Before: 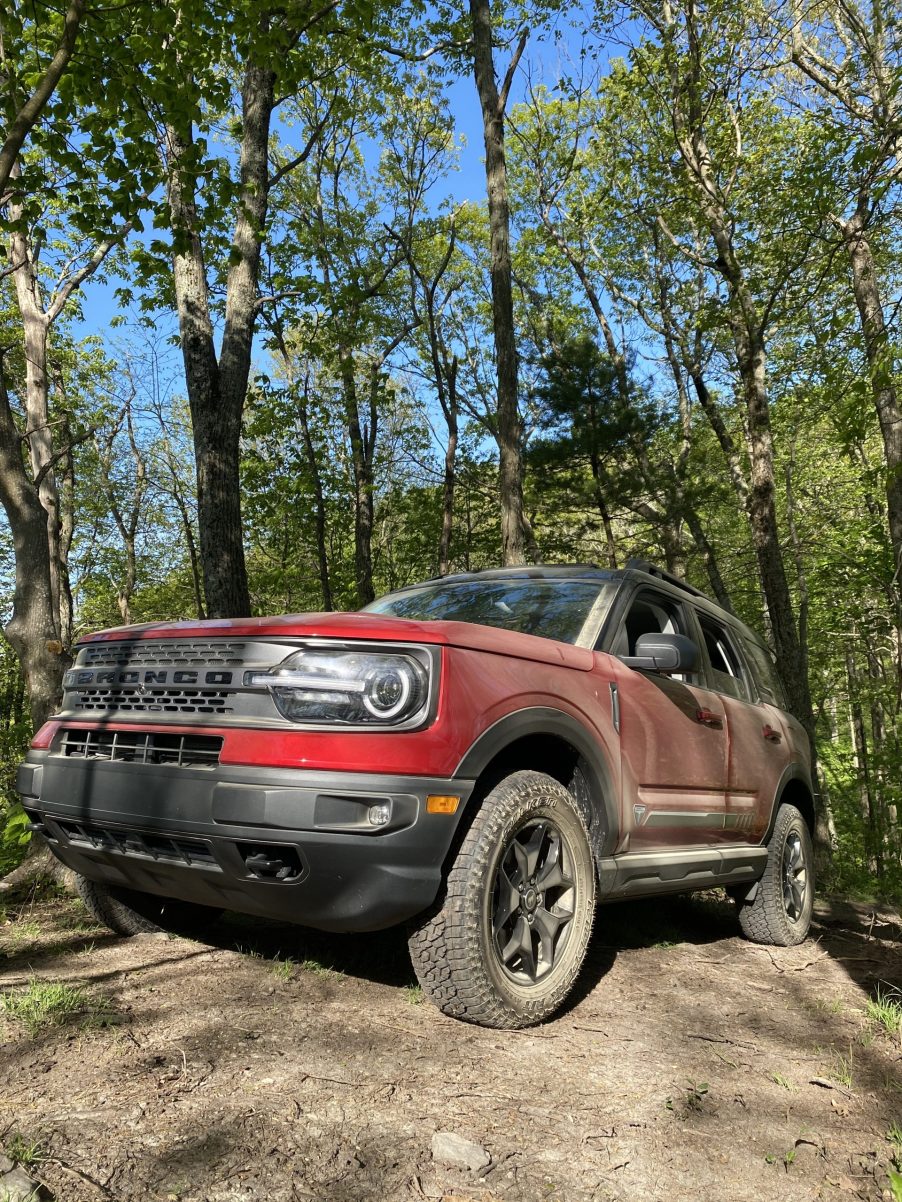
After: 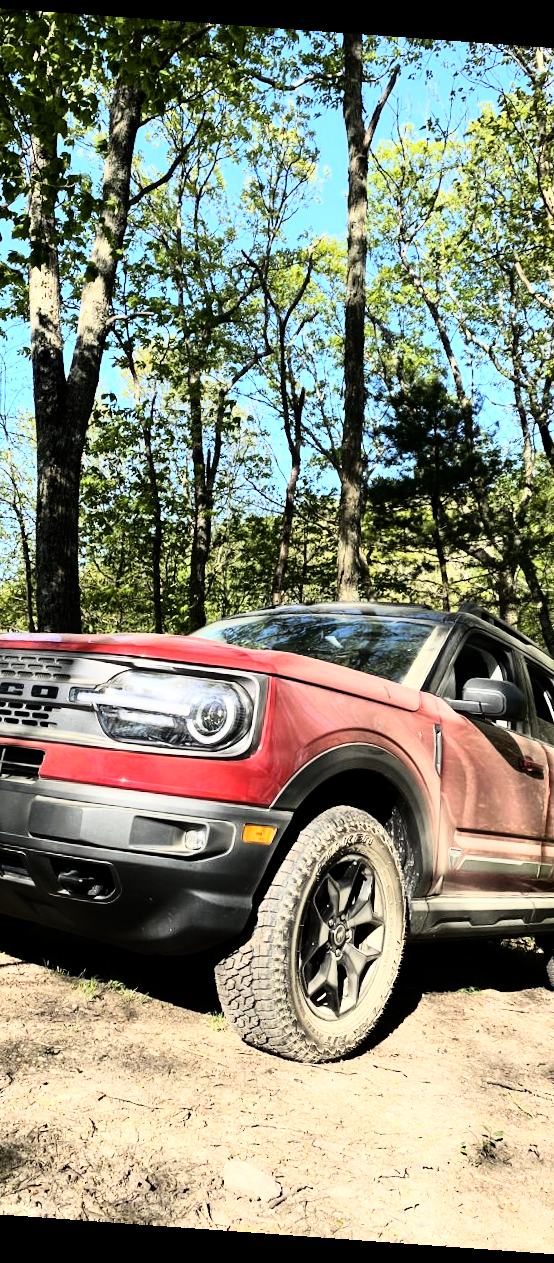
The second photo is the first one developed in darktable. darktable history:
rotate and perspective: rotation 4.1°, automatic cropping off
crop: left 21.496%, right 22.254%
rgb curve: curves: ch0 [(0, 0) (0.21, 0.15) (0.24, 0.21) (0.5, 0.75) (0.75, 0.96) (0.89, 0.99) (1, 1)]; ch1 [(0, 0.02) (0.21, 0.13) (0.25, 0.2) (0.5, 0.67) (0.75, 0.9) (0.89, 0.97) (1, 1)]; ch2 [(0, 0.02) (0.21, 0.13) (0.25, 0.2) (0.5, 0.67) (0.75, 0.9) (0.89, 0.97) (1, 1)], compensate middle gray true
exposure: black level correction 0.001, compensate highlight preservation false
